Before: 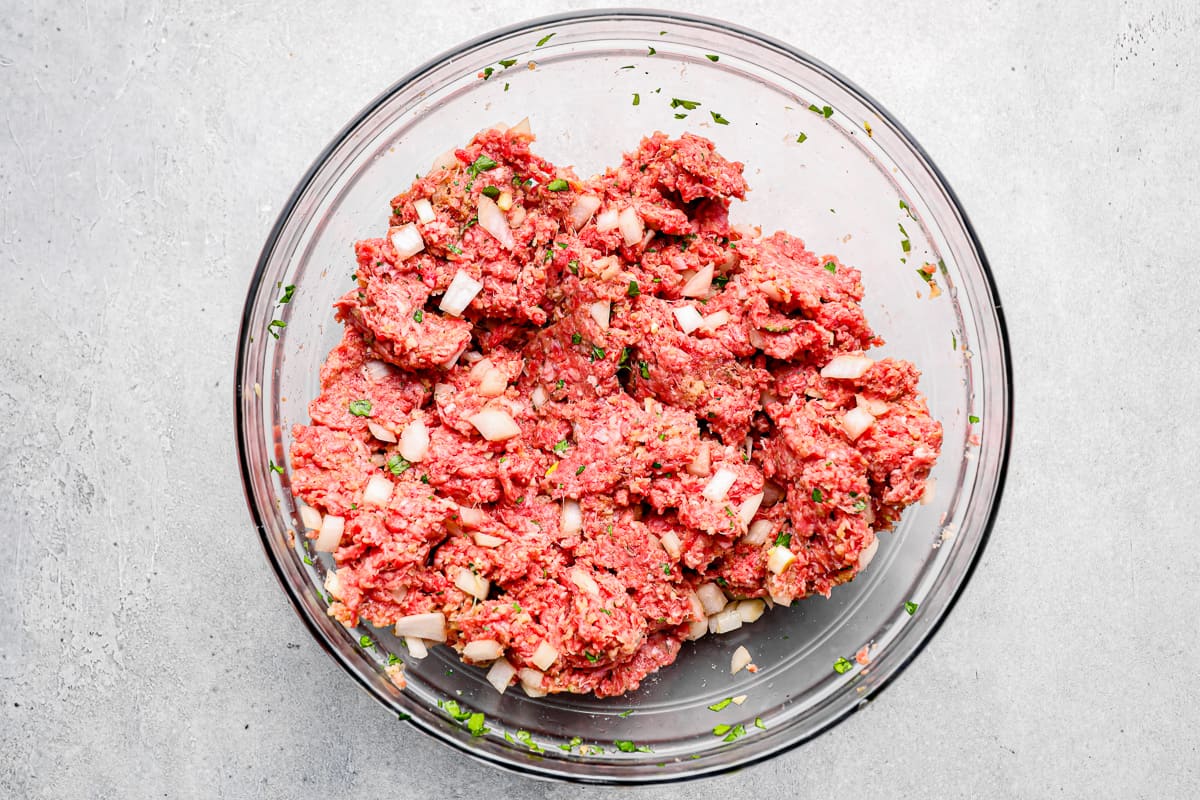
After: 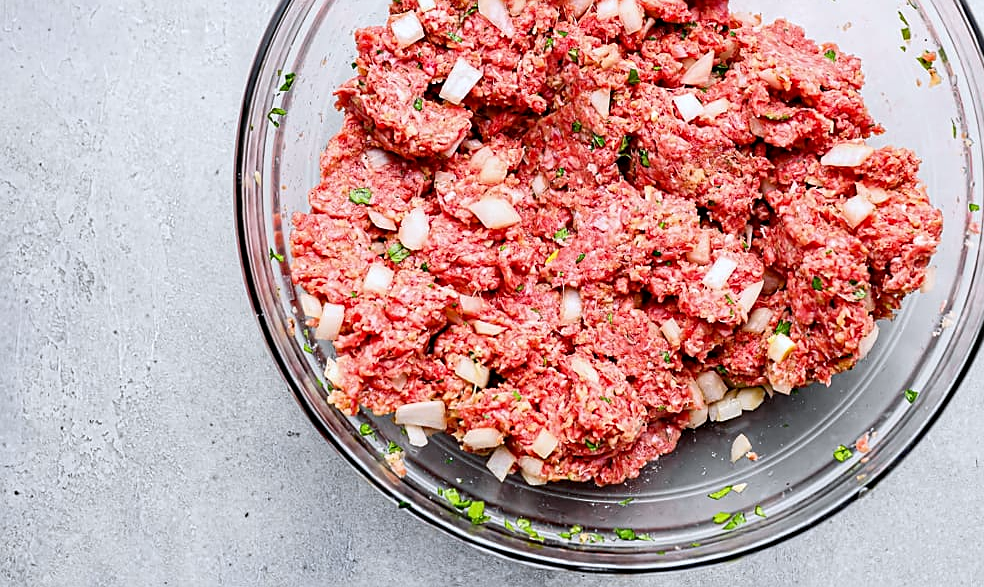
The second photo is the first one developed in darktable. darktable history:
exposure: black level correction 0.002, compensate highlight preservation false
white balance: red 0.976, blue 1.04
crop: top 26.531%, right 17.959%
sharpen: on, module defaults
